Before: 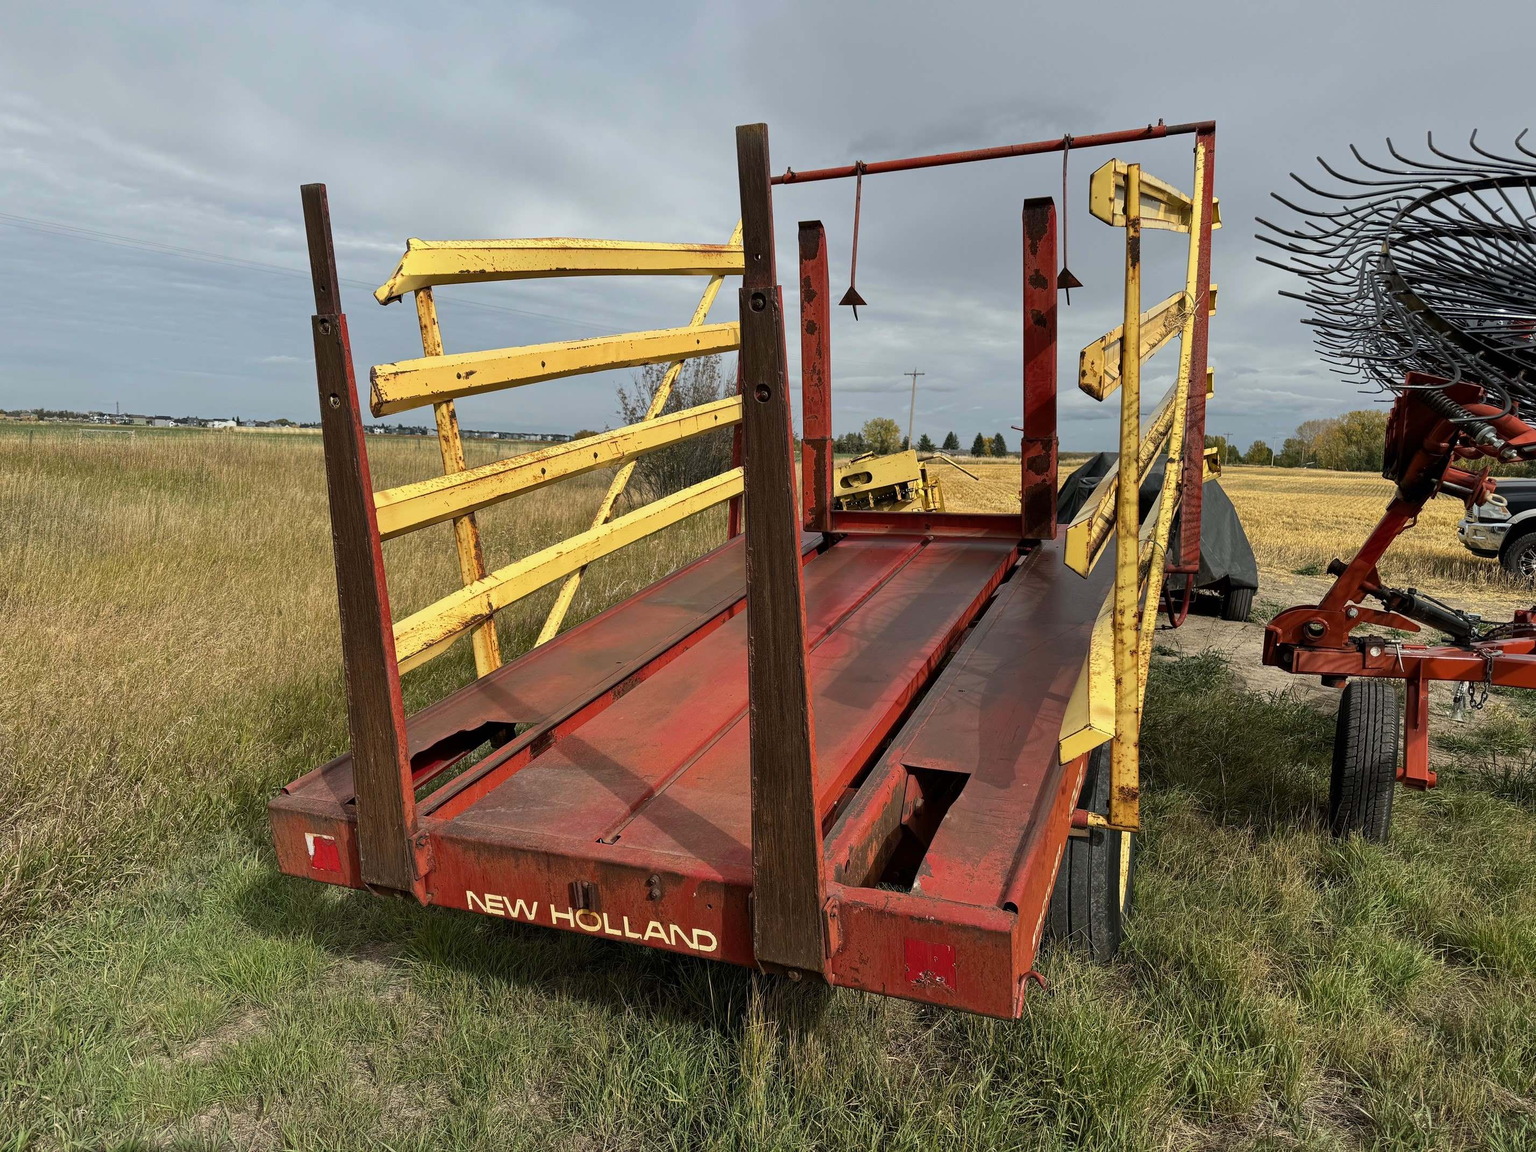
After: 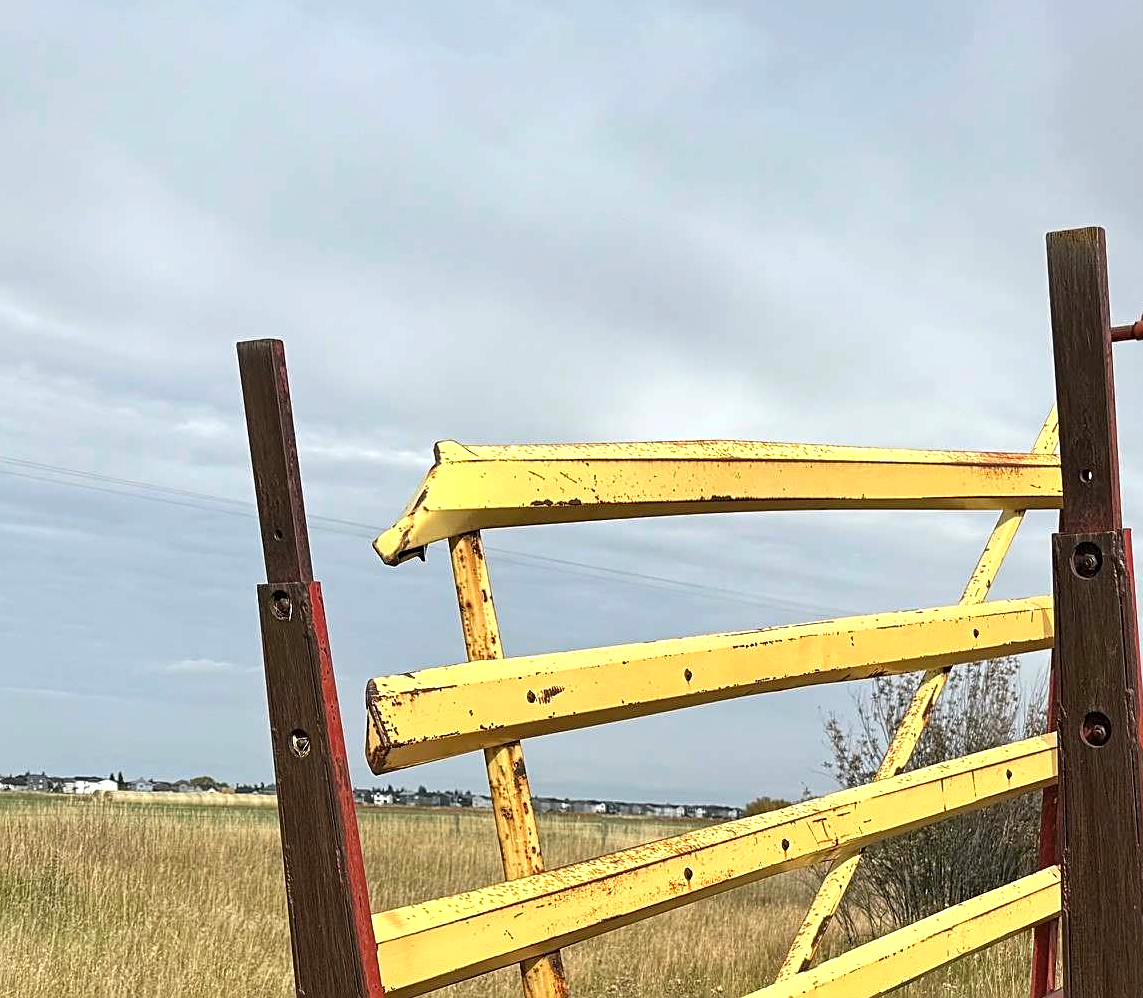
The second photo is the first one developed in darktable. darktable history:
crop and rotate: left 11.297%, top 0.108%, right 48.667%, bottom 53.299%
sharpen: on, module defaults
exposure: black level correction 0, exposure 0.499 EV, compensate highlight preservation false
